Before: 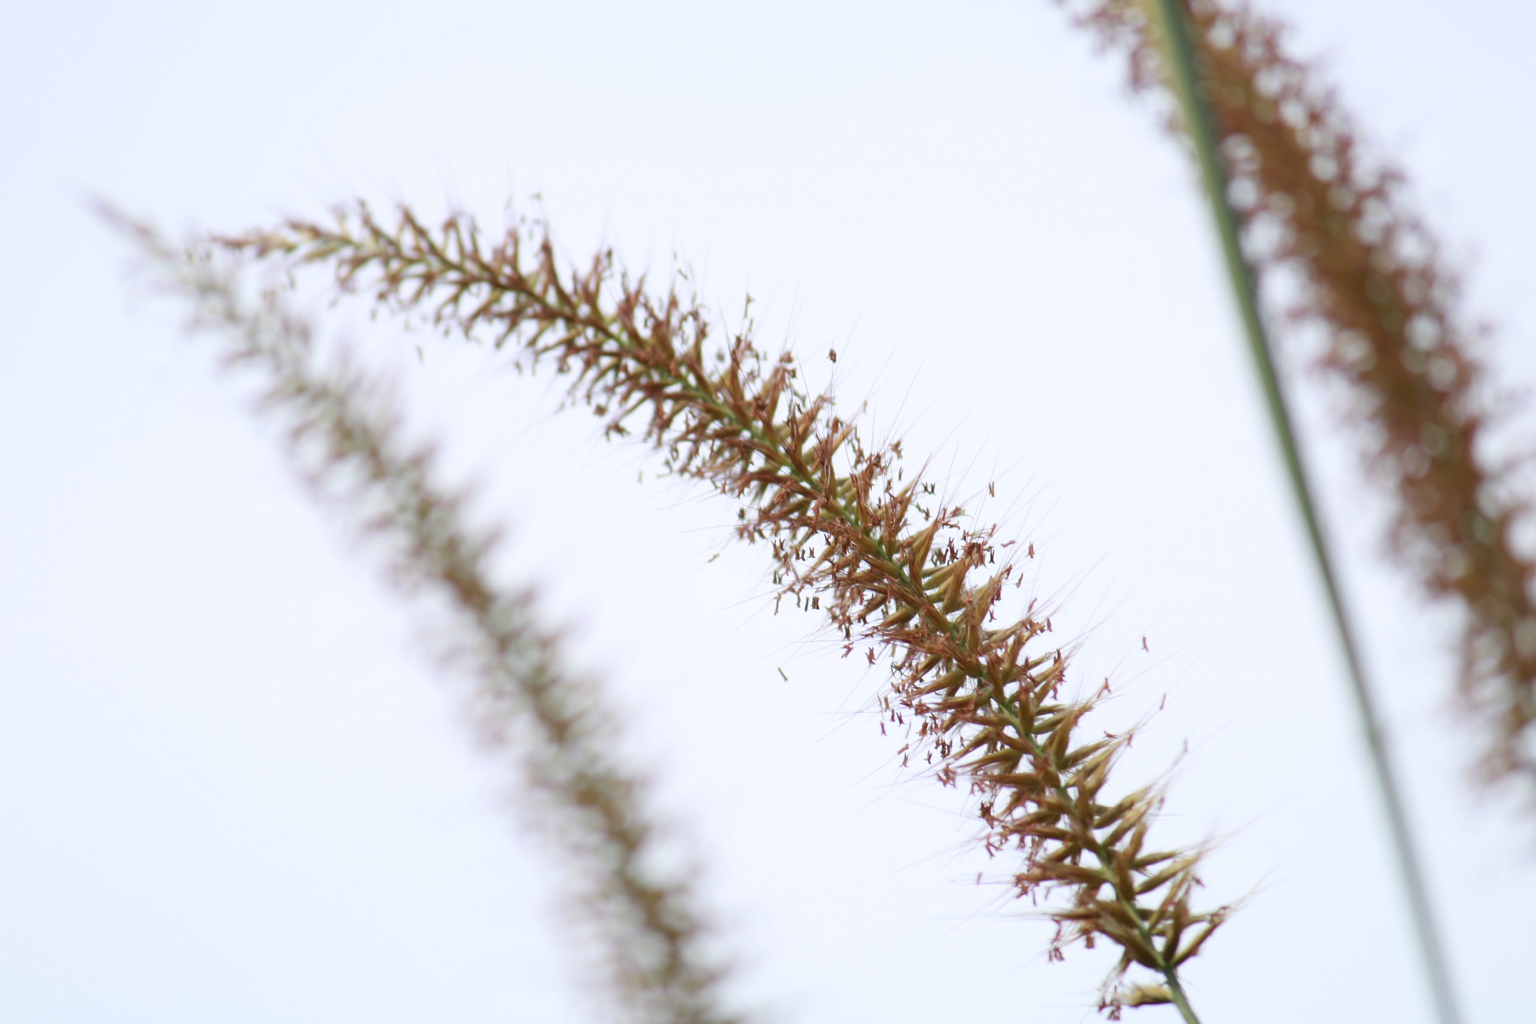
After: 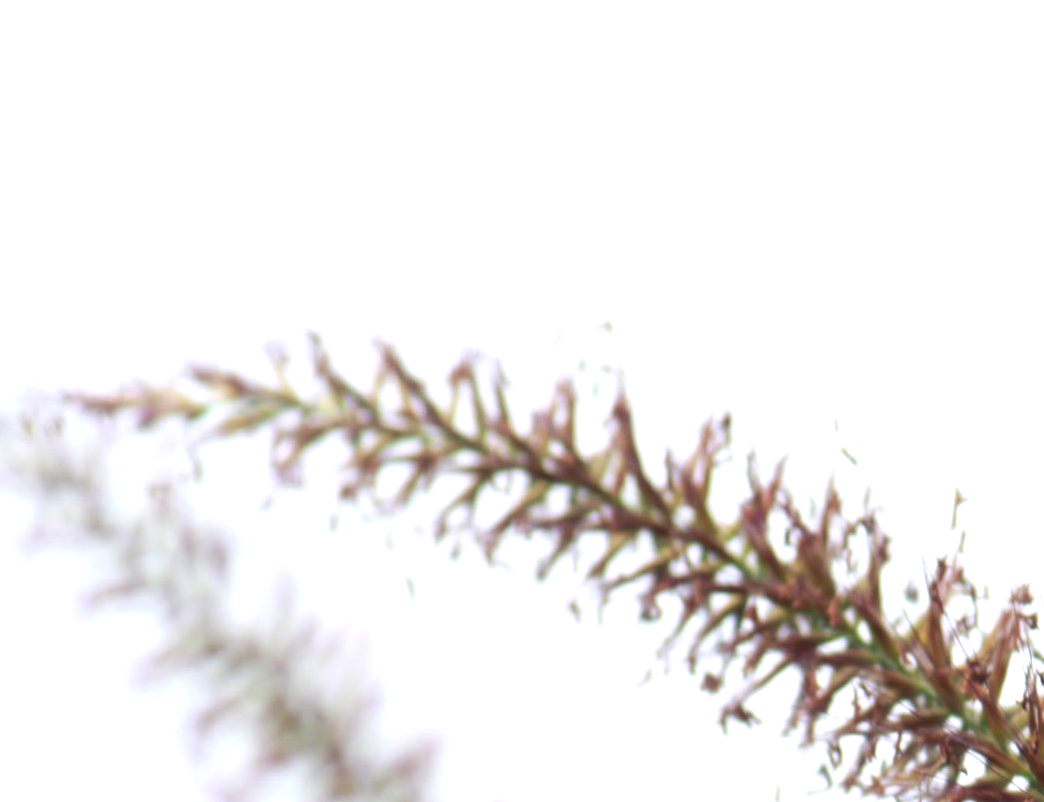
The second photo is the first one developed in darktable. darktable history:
crop and rotate: left 11.307%, top 0.103%, right 47.881%, bottom 52.893%
color balance rgb: shadows lift › luminance -28.882%, shadows lift › chroma 14.895%, shadows lift › hue 270.46°, perceptual saturation grading › global saturation 0.961%, perceptual brilliance grading › global brilliance 10.727%, global vibrance 9.861%
